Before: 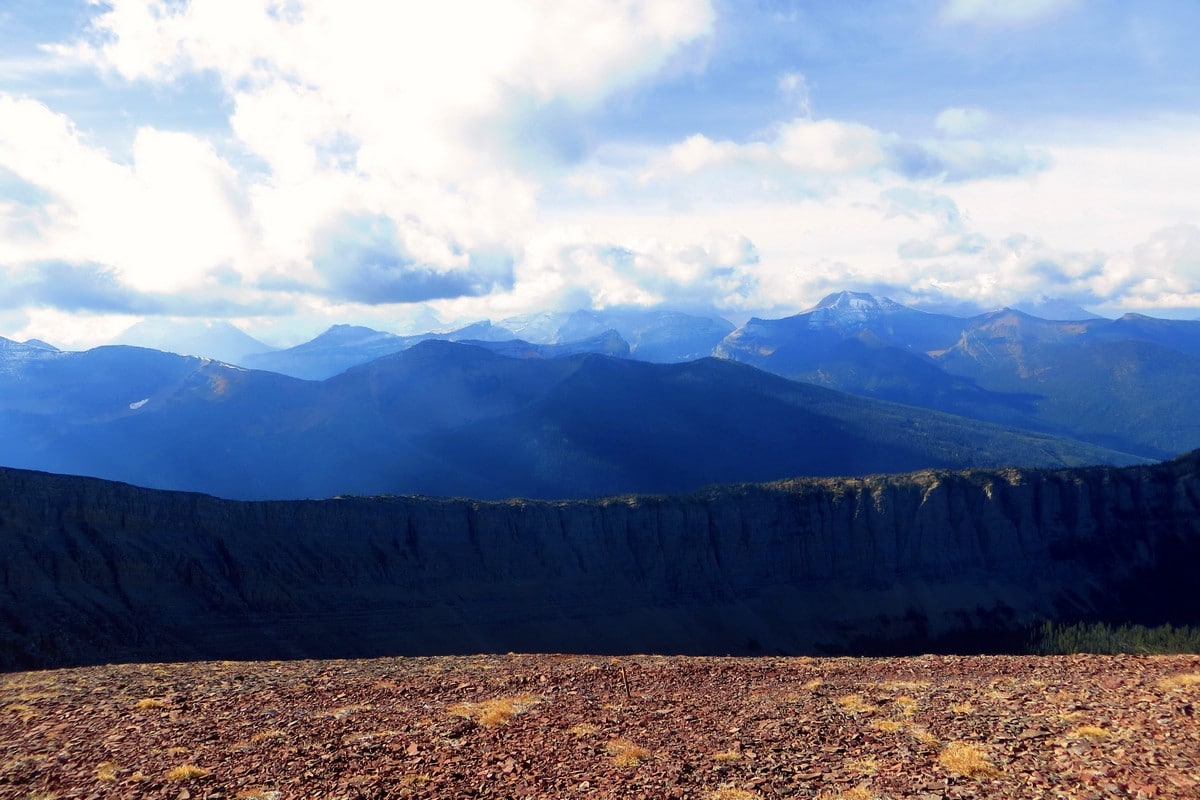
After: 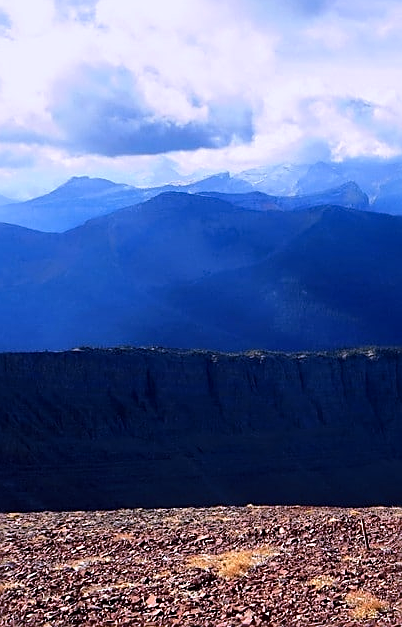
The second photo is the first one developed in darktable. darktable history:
shadows and highlights: shadows 37.27, highlights -28.18, soften with gaussian
crop and rotate: left 21.77%, top 18.528%, right 44.676%, bottom 2.997%
sharpen: on, module defaults
tone equalizer: -8 EV -0.417 EV, -7 EV -0.389 EV, -6 EV -0.333 EV, -5 EV -0.222 EV, -3 EV 0.222 EV, -2 EV 0.333 EV, -1 EV 0.389 EV, +0 EV 0.417 EV, edges refinement/feathering 500, mask exposure compensation -1.57 EV, preserve details no
color calibration: output R [1.063, -0.012, -0.003, 0], output B [-0.079, 0.047, 1, 0], illuminant custom, x 0.389, y 0.387, temperature 3838.64 K
white balance: emerald 1
graduated density: on, module defaults
